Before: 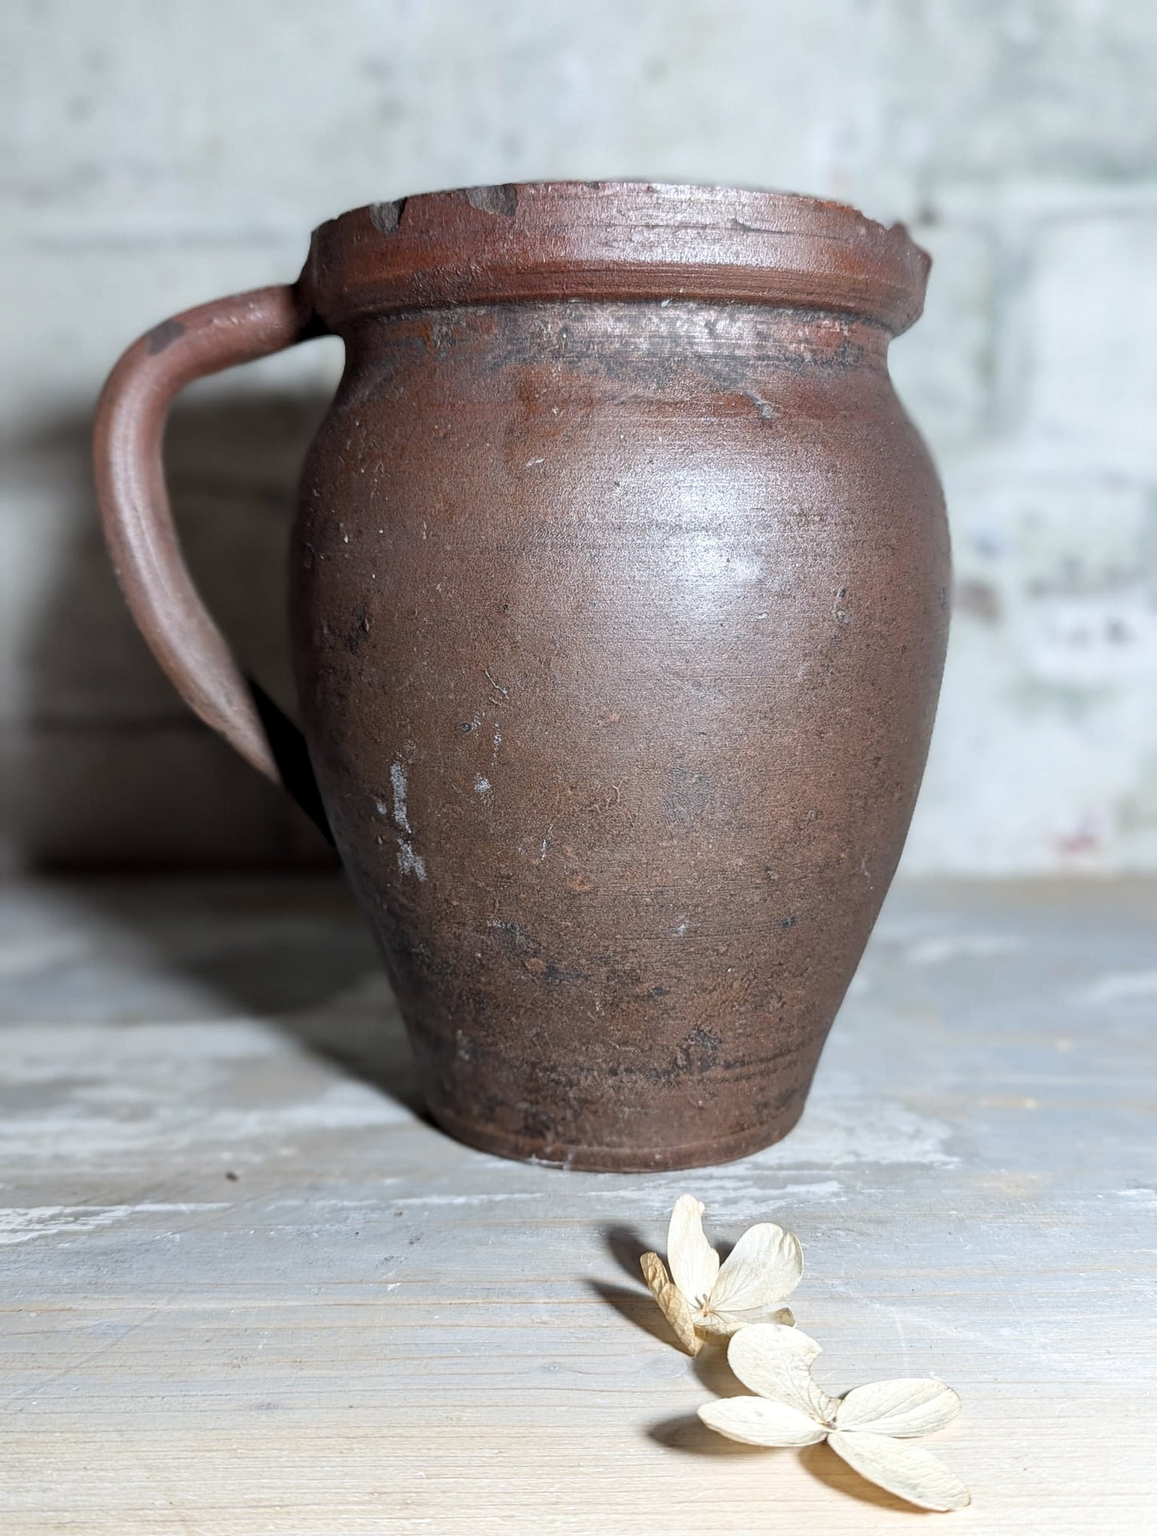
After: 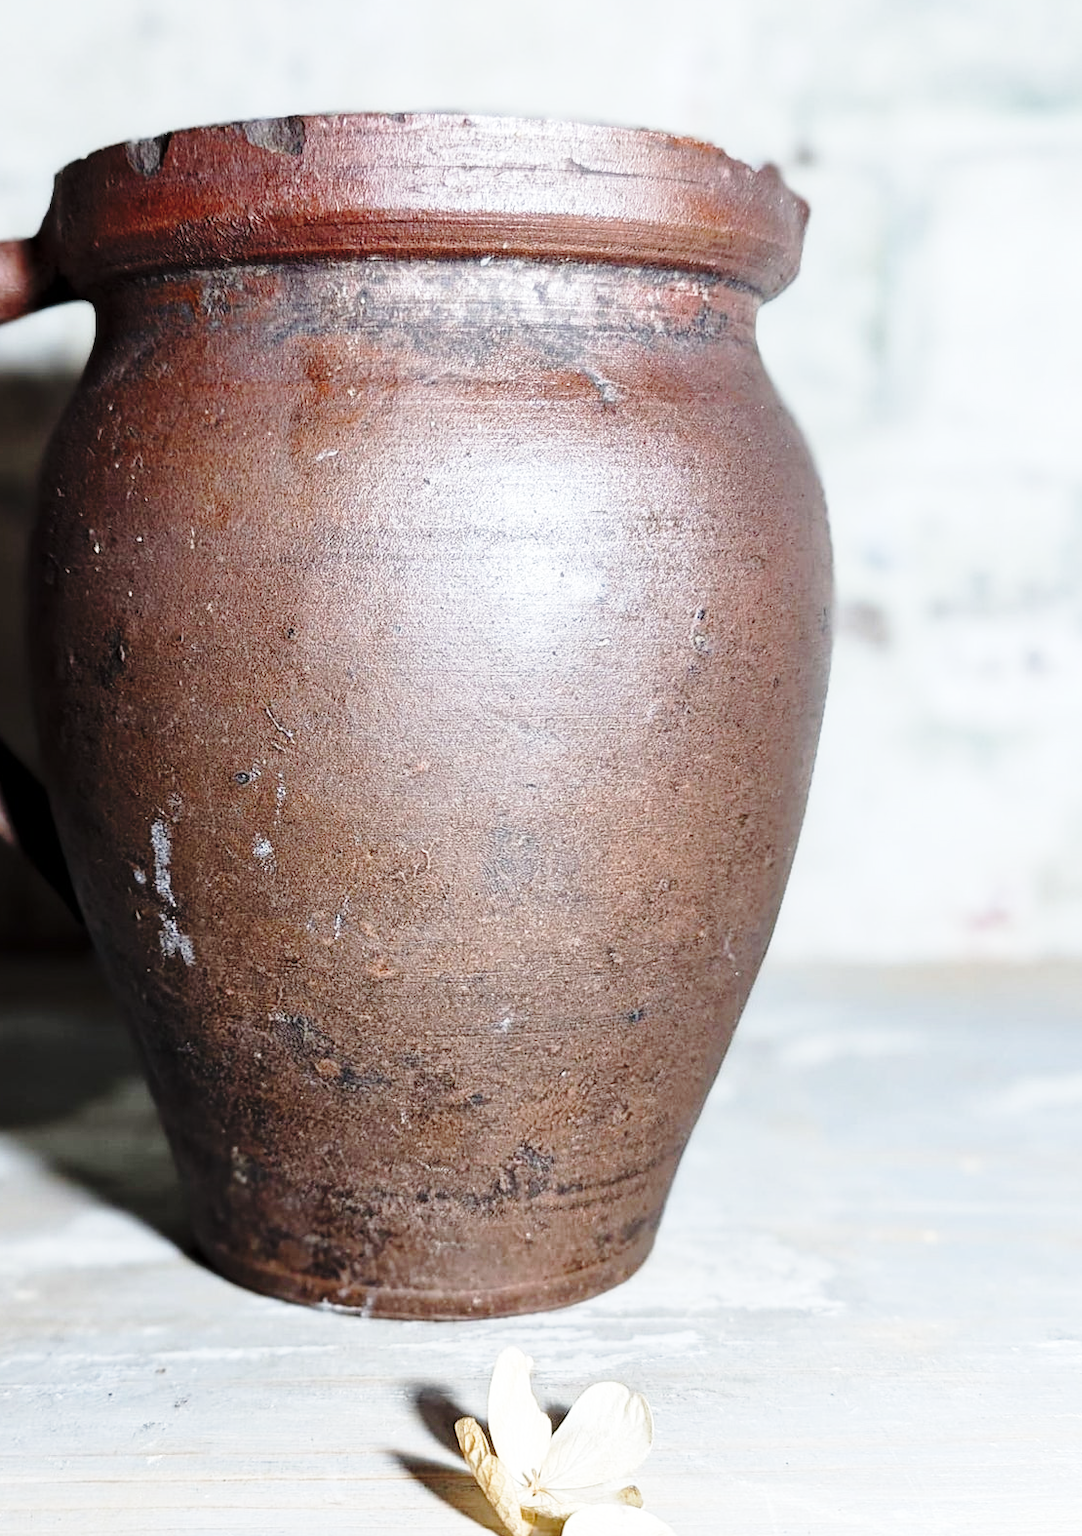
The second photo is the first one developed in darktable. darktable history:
crop: left 23.095%, top 5.827%, bottom 11.854%
base curve: curves: ch0 [(0, 0) (0.04, 0.03) (0.133, 0.232) (0.448, 0.748) (0.843, 0.968) (1, 1)], preserve colors none
